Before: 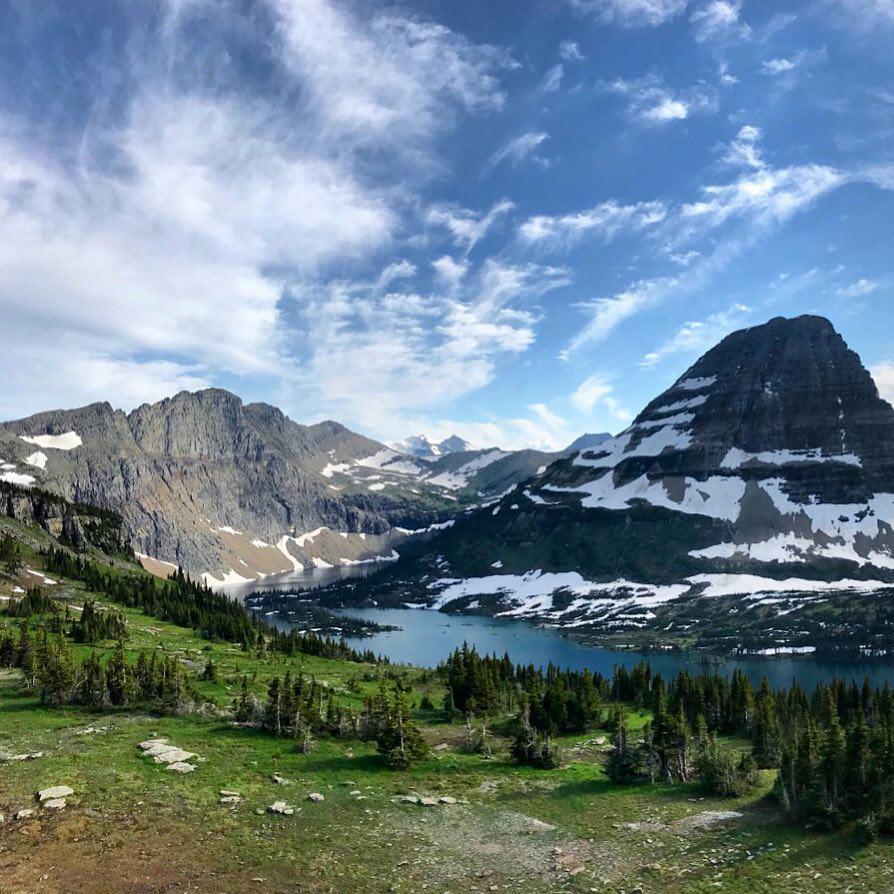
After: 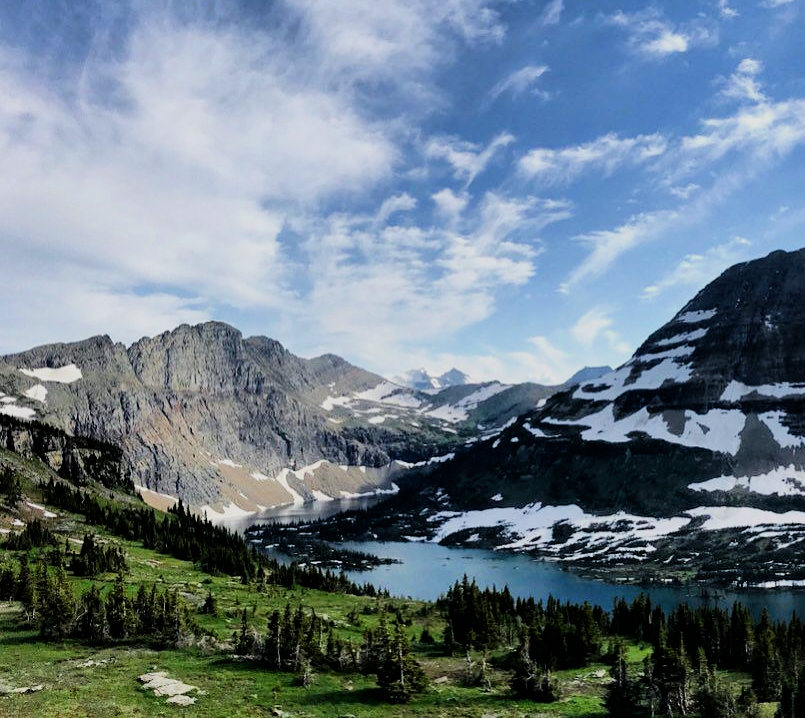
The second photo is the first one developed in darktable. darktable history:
filmic rgb: black relative exposure -7.49 EV, white relative exposure 4.99 EV, hardness 3.33, contrast 1.298, iterations of high-quality reconstruction 0
crop: top 7.555%, right 9.914%, bottom 12.054%
